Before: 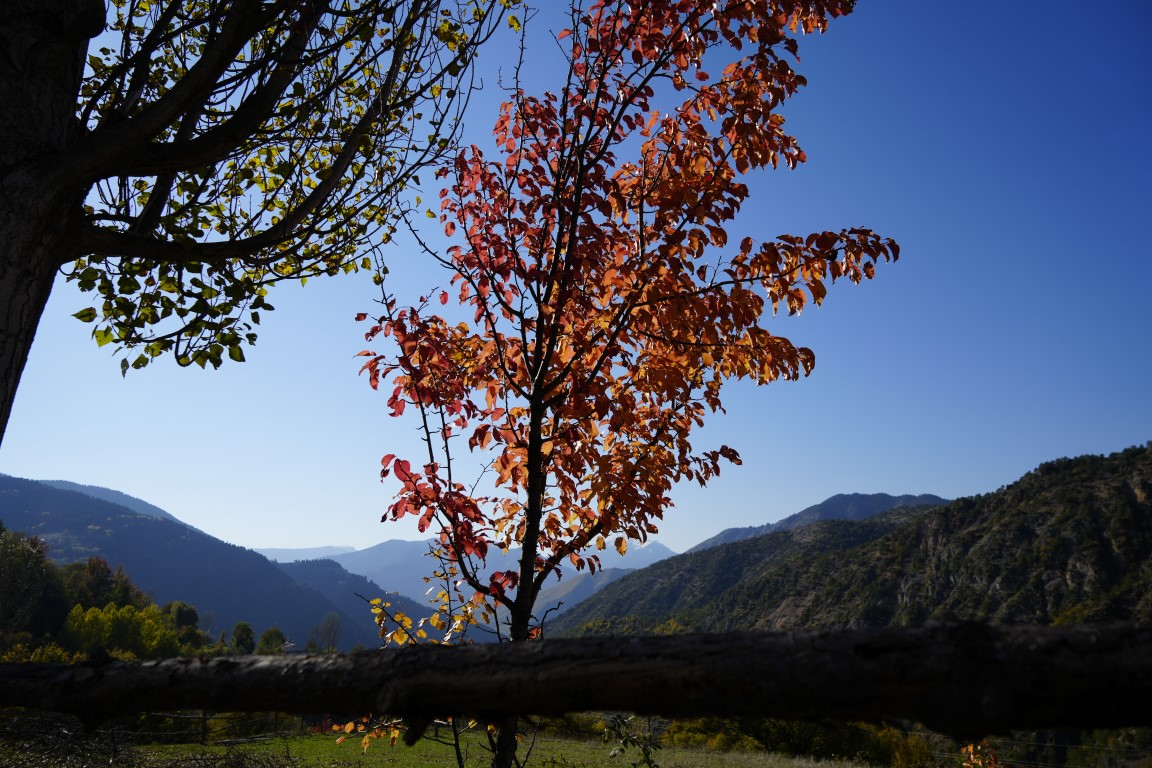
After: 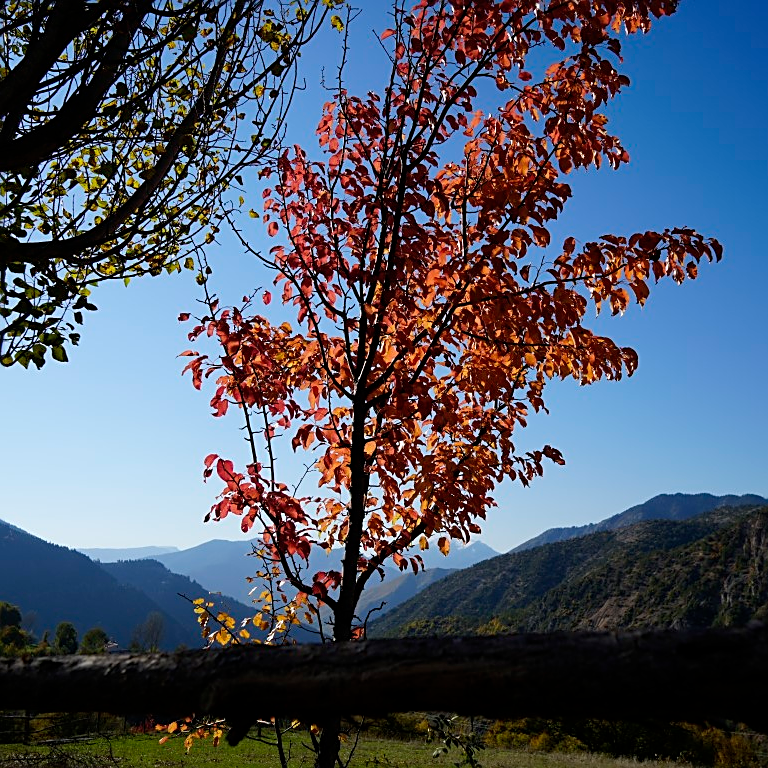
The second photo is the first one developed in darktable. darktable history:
crop: left 15.389%, right 17.867%
sharpen: on, module defaults
